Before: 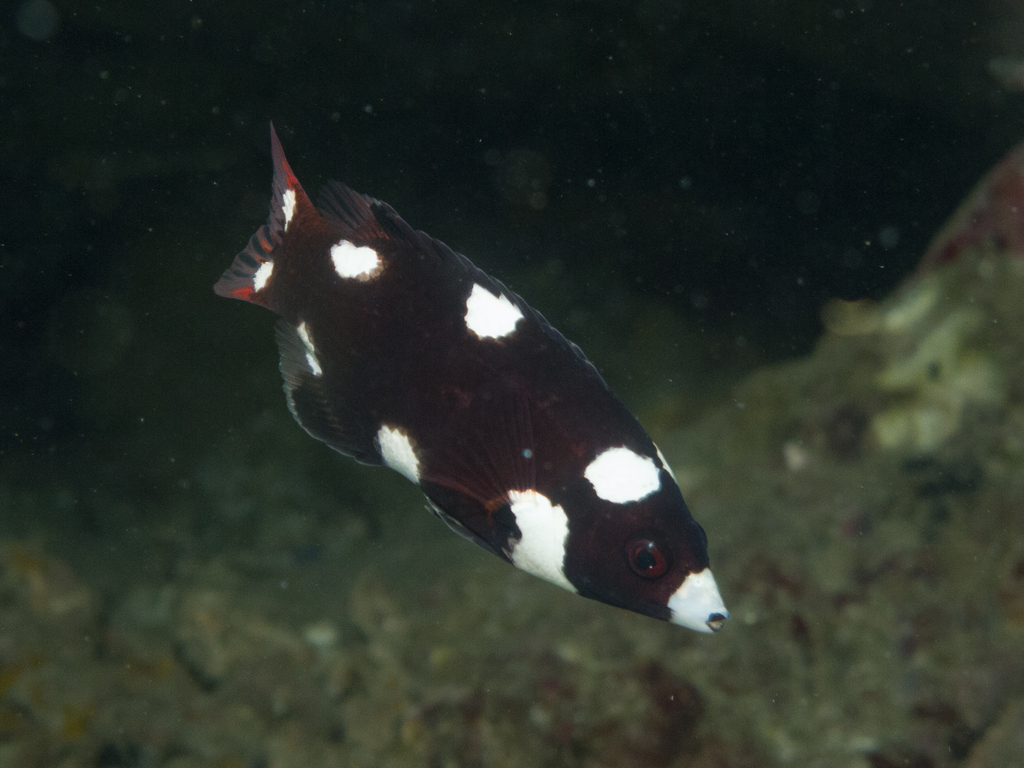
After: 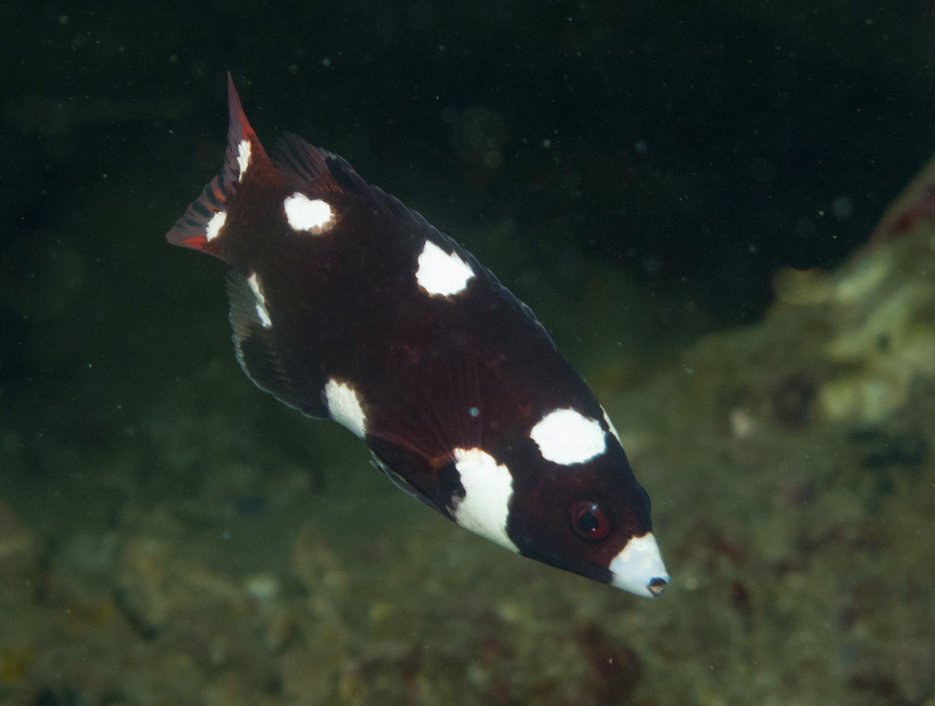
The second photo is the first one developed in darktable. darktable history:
crop and rotate: angle -1.89°, left 3.1%, top 3.569%, right 1.585%, bottom 0.444%
velvia: on, module defaults
